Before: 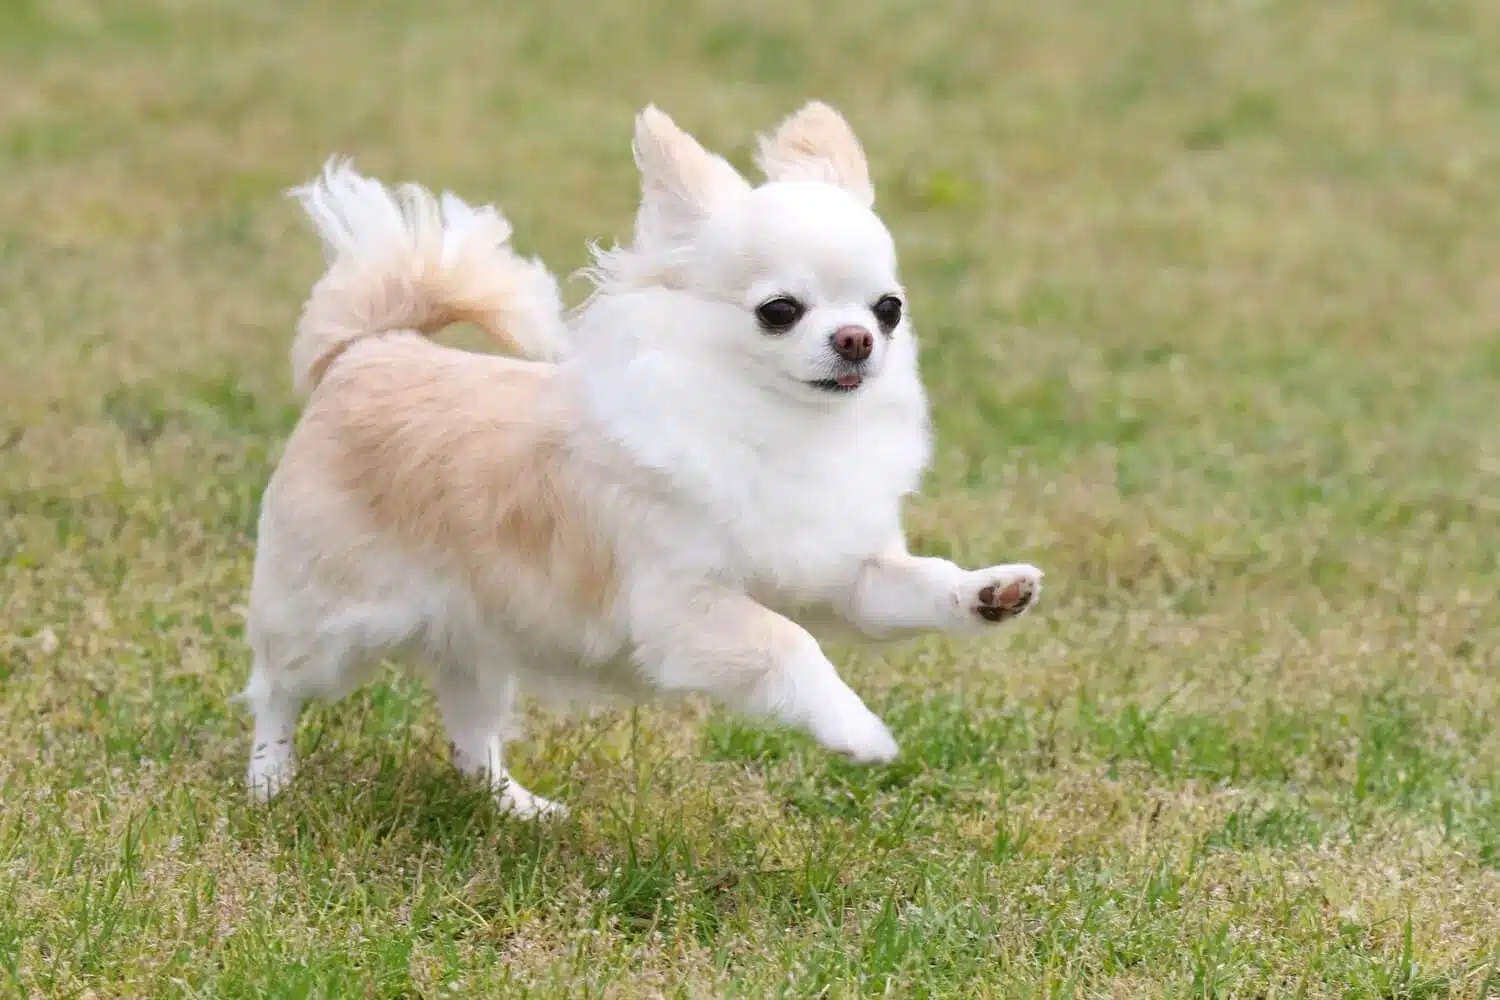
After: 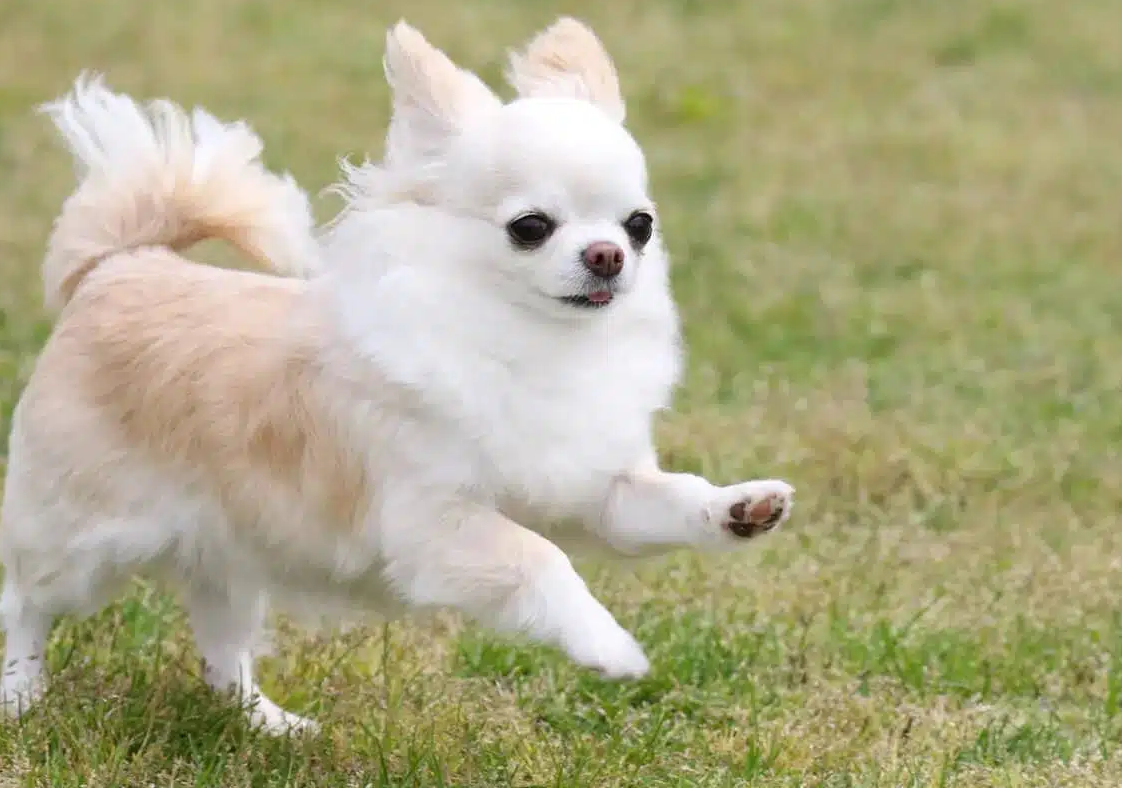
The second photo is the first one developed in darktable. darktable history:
crop: left 16.643%, top 8.46%, right 8.527%, bottom 12.66%
